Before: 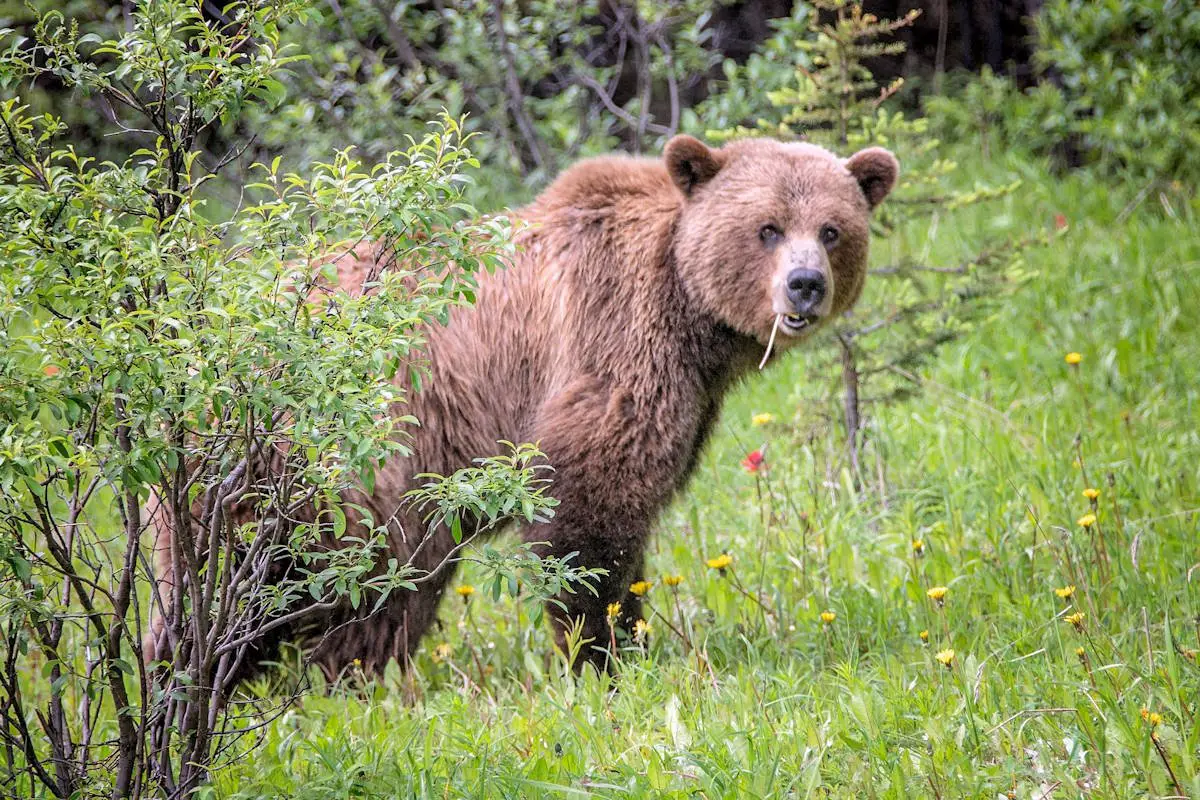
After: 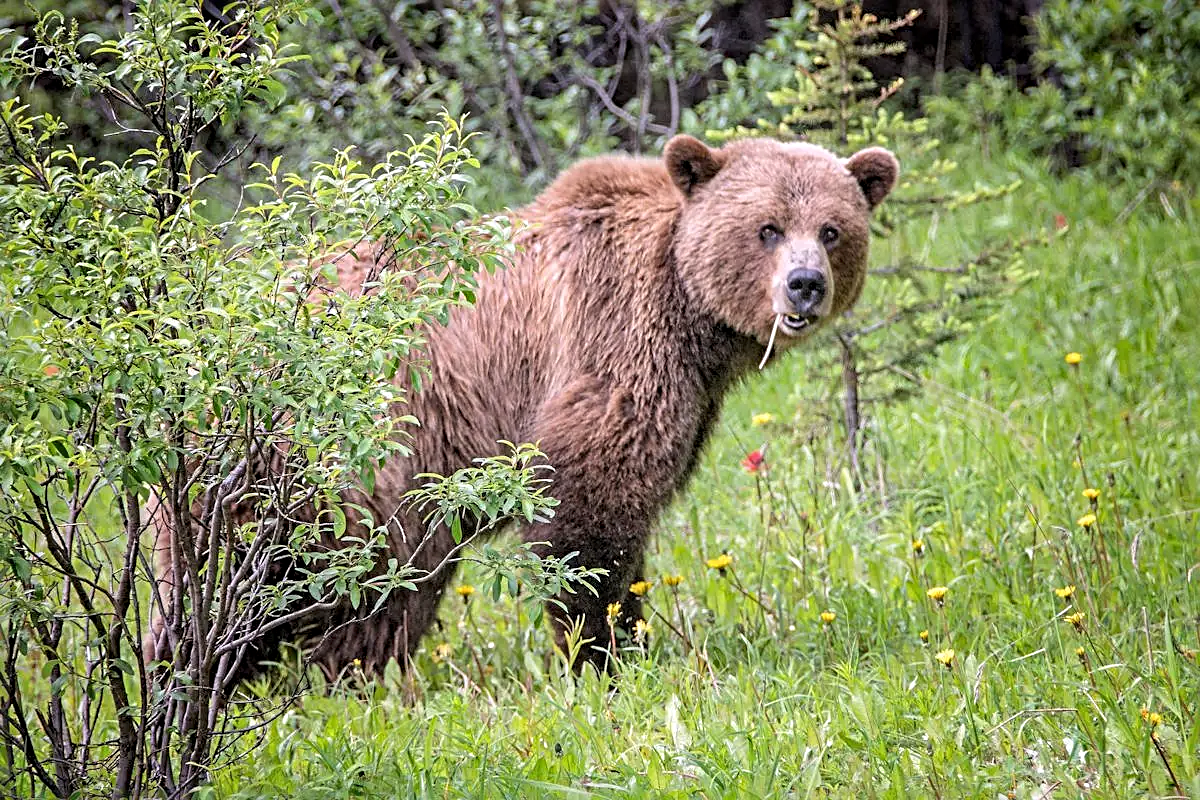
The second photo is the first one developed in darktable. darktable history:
sharpen: radius 3.989
